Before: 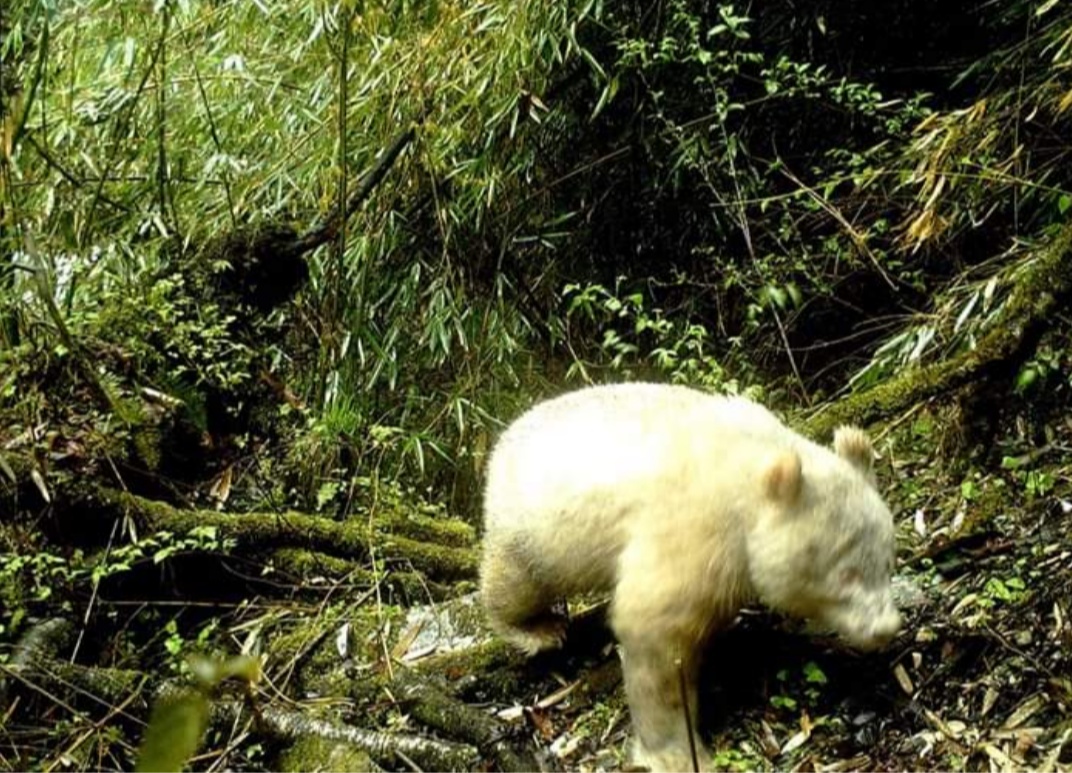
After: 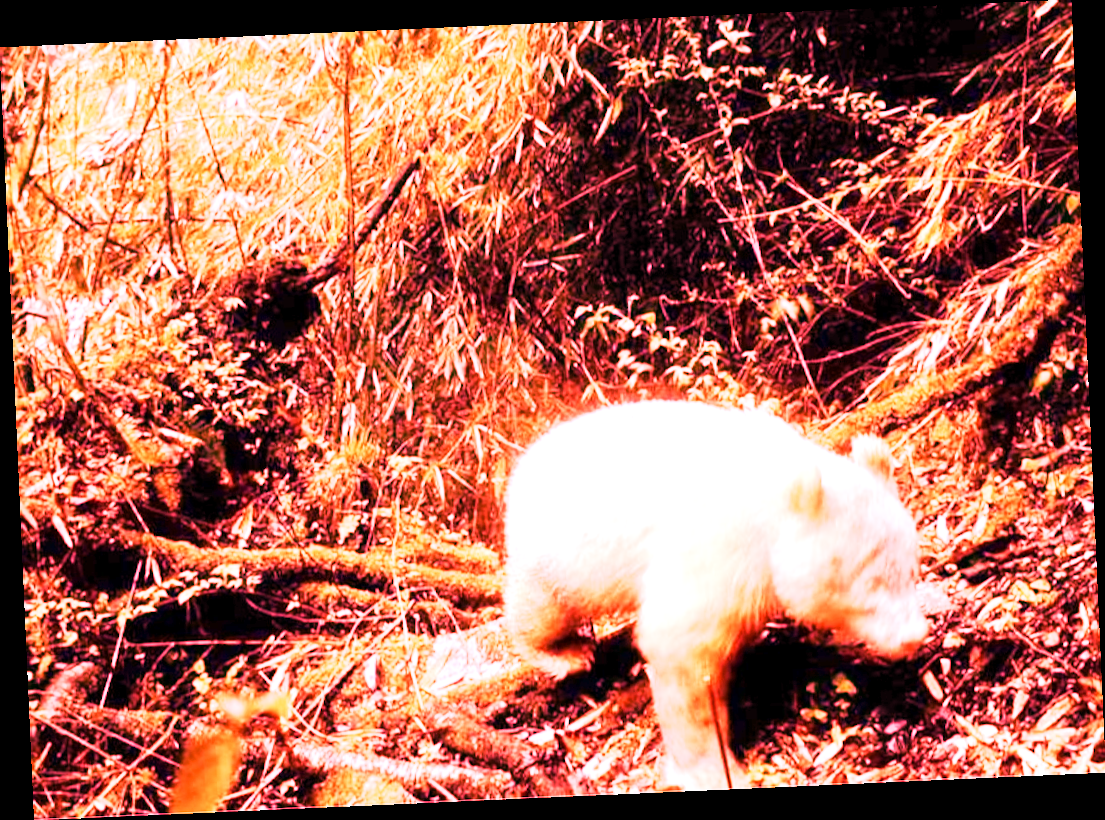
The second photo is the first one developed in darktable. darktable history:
white balance: red 4.26, blue 1.802
base curve: curves: ch0 [(0, 0) (0.088, 0.125) (0.176, 0.251) (0.354, 0.501) (0.613, 0.749) (1, 0.877)], preserve colors none
rotate and perspective: rotation -2.56°, automatic cropping off
